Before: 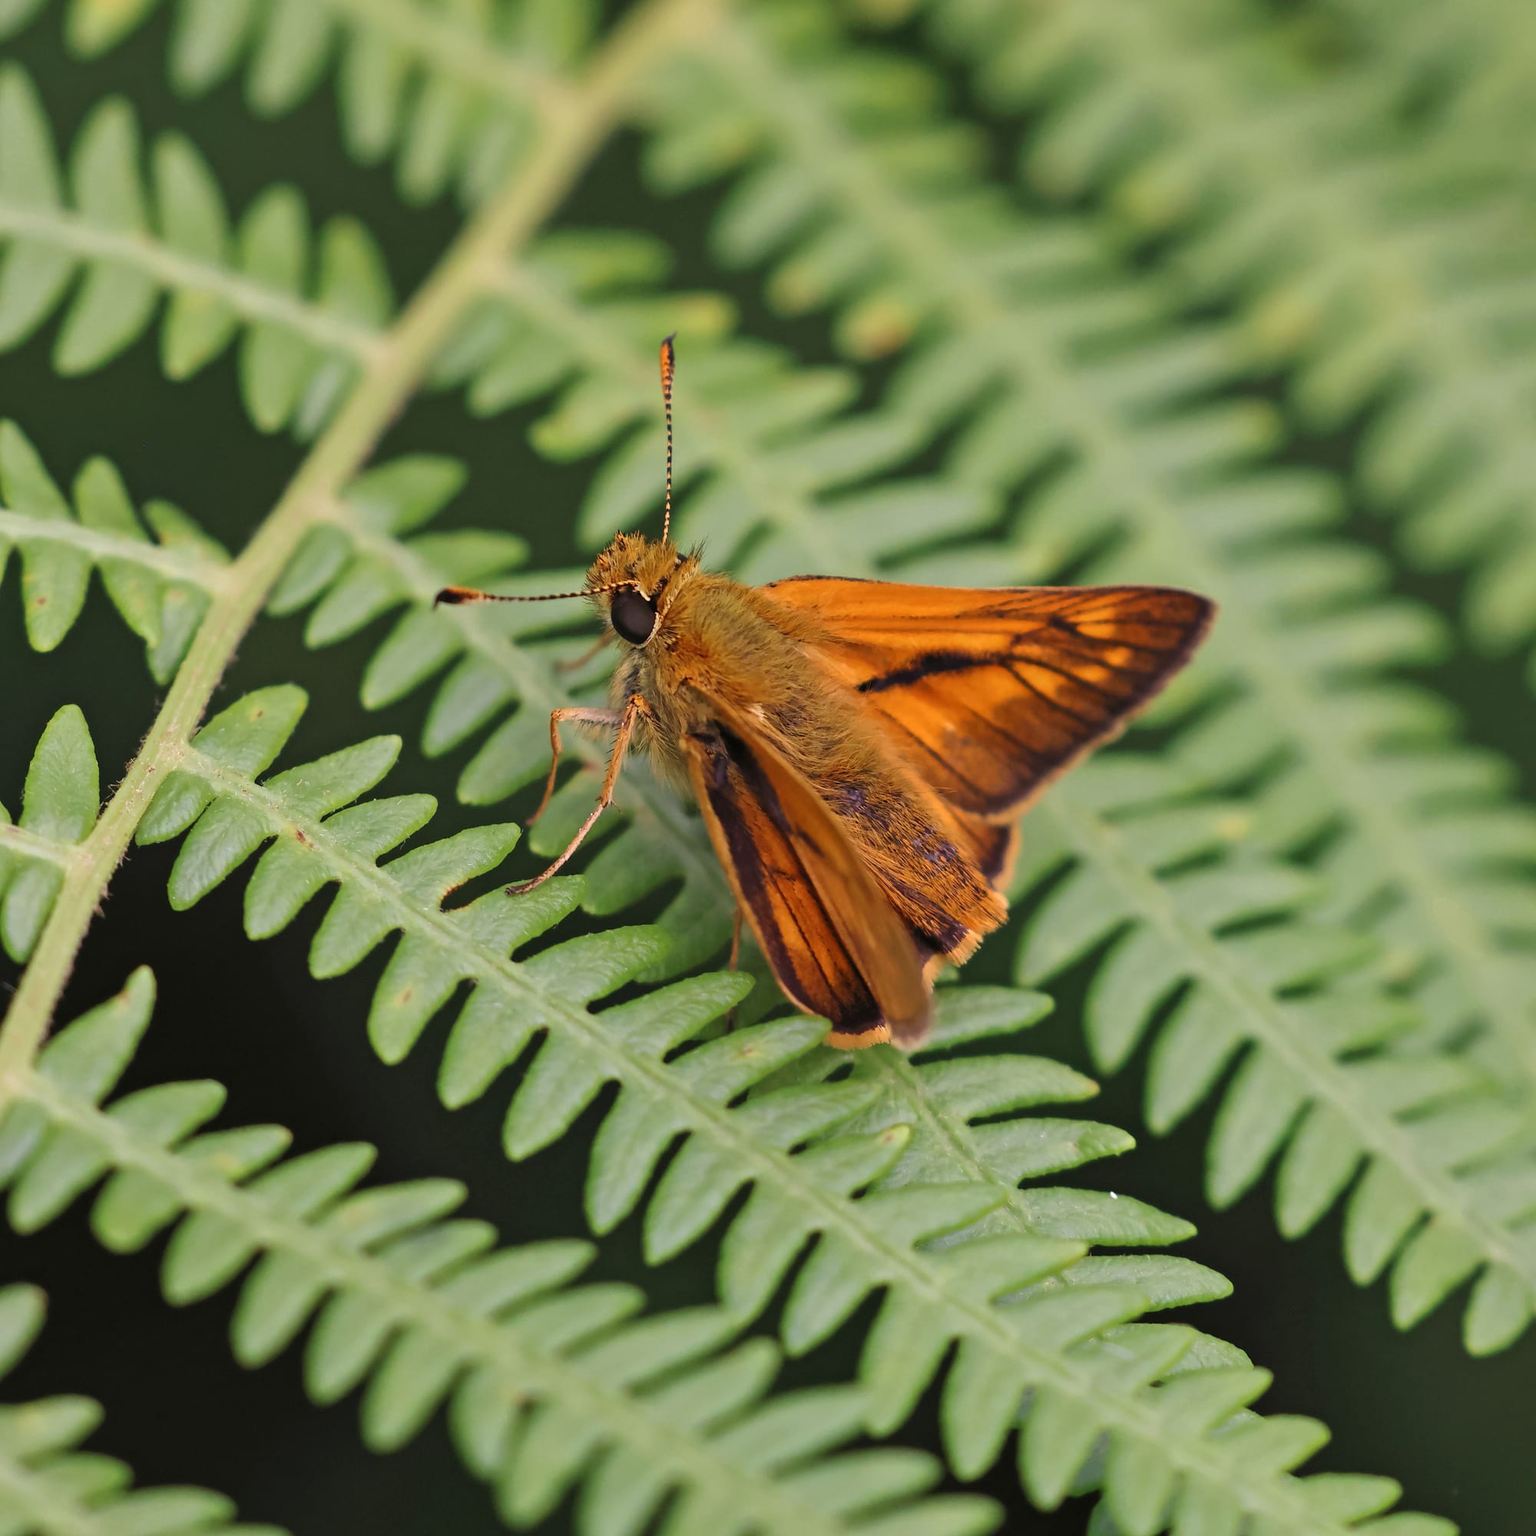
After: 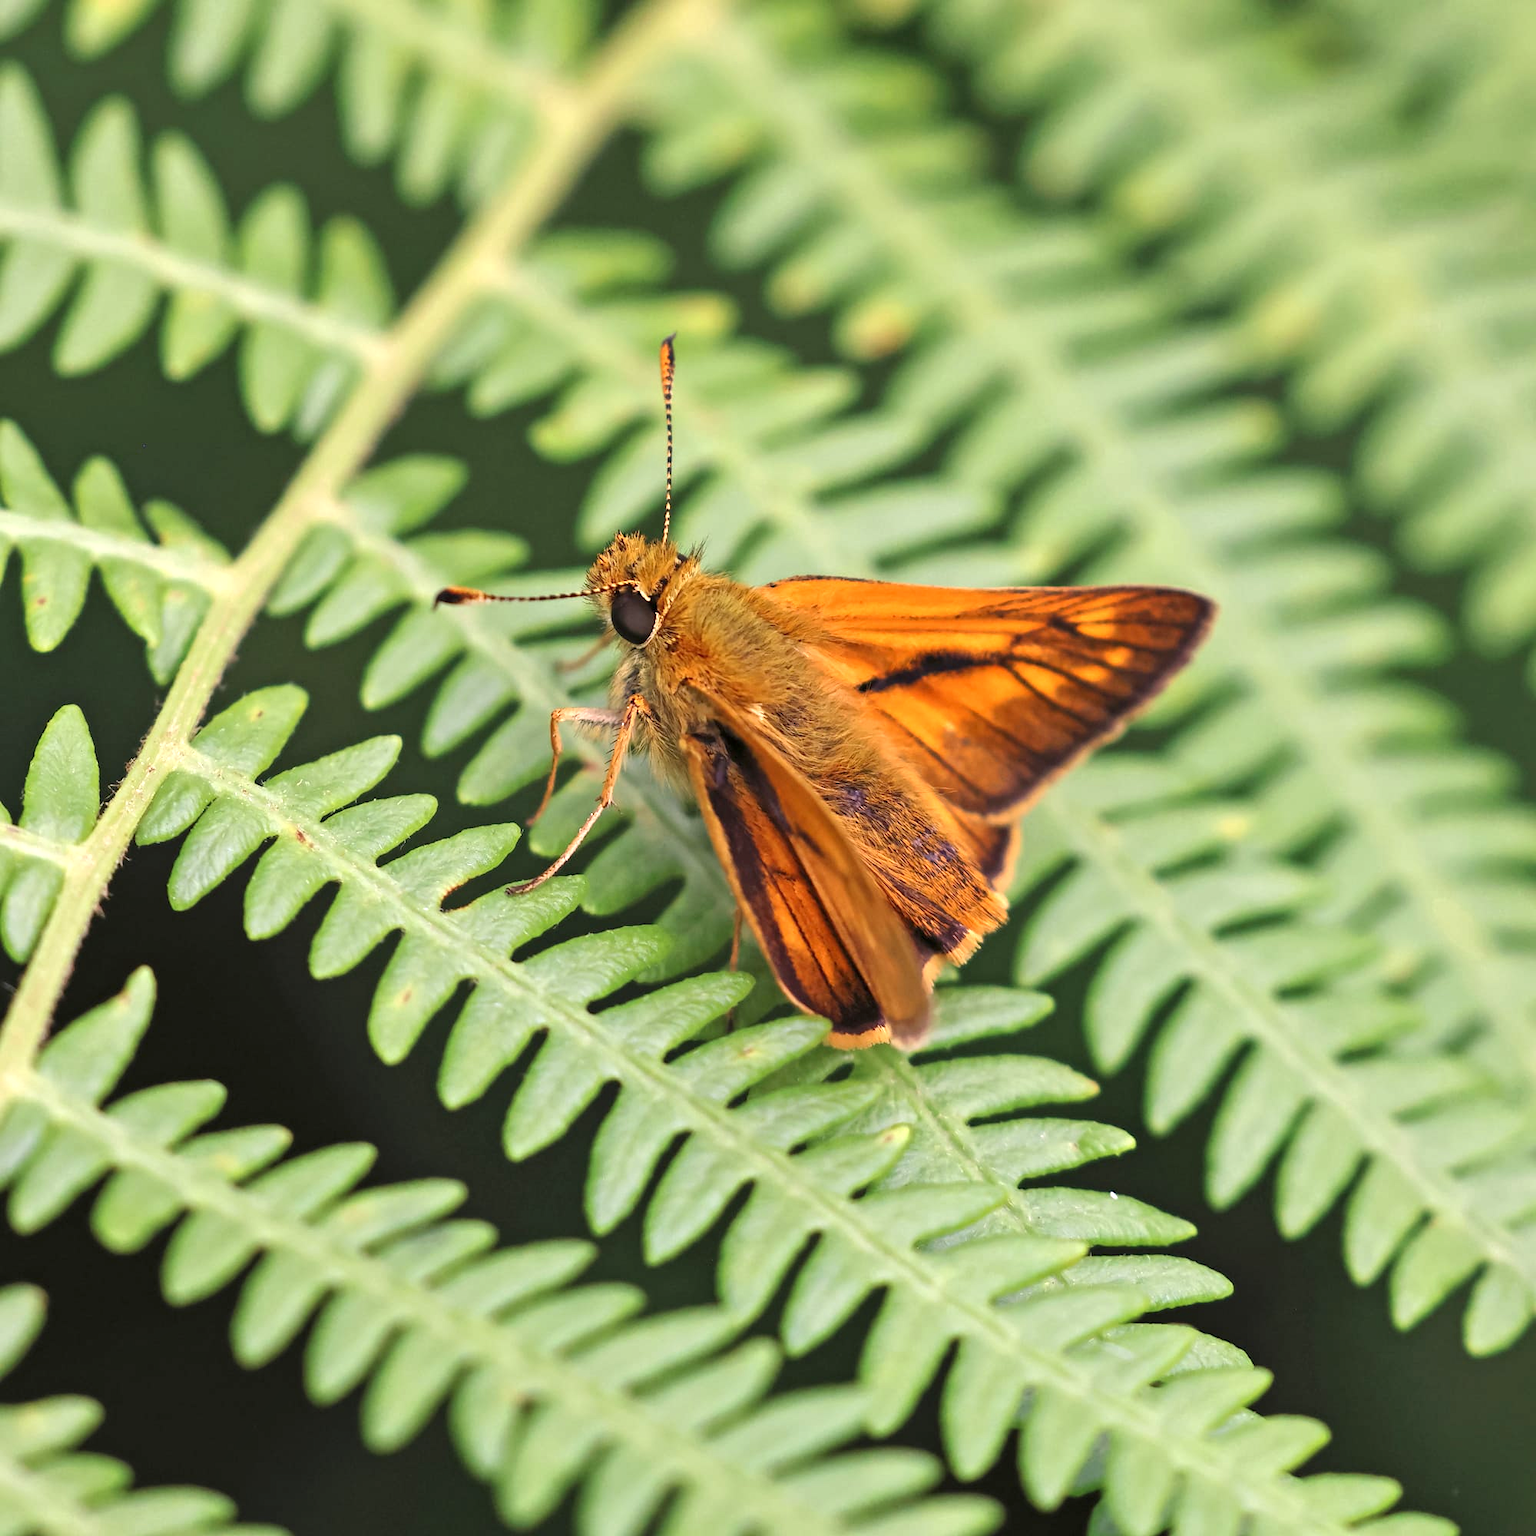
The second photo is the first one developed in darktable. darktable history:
exposure: black level correction 0, exposure 0.699 EV, compensate exposure bias true, compensate highlight preservation false
local contrast: highlights 100%, shadows 103%, detail 119%, midtone range 0.2
